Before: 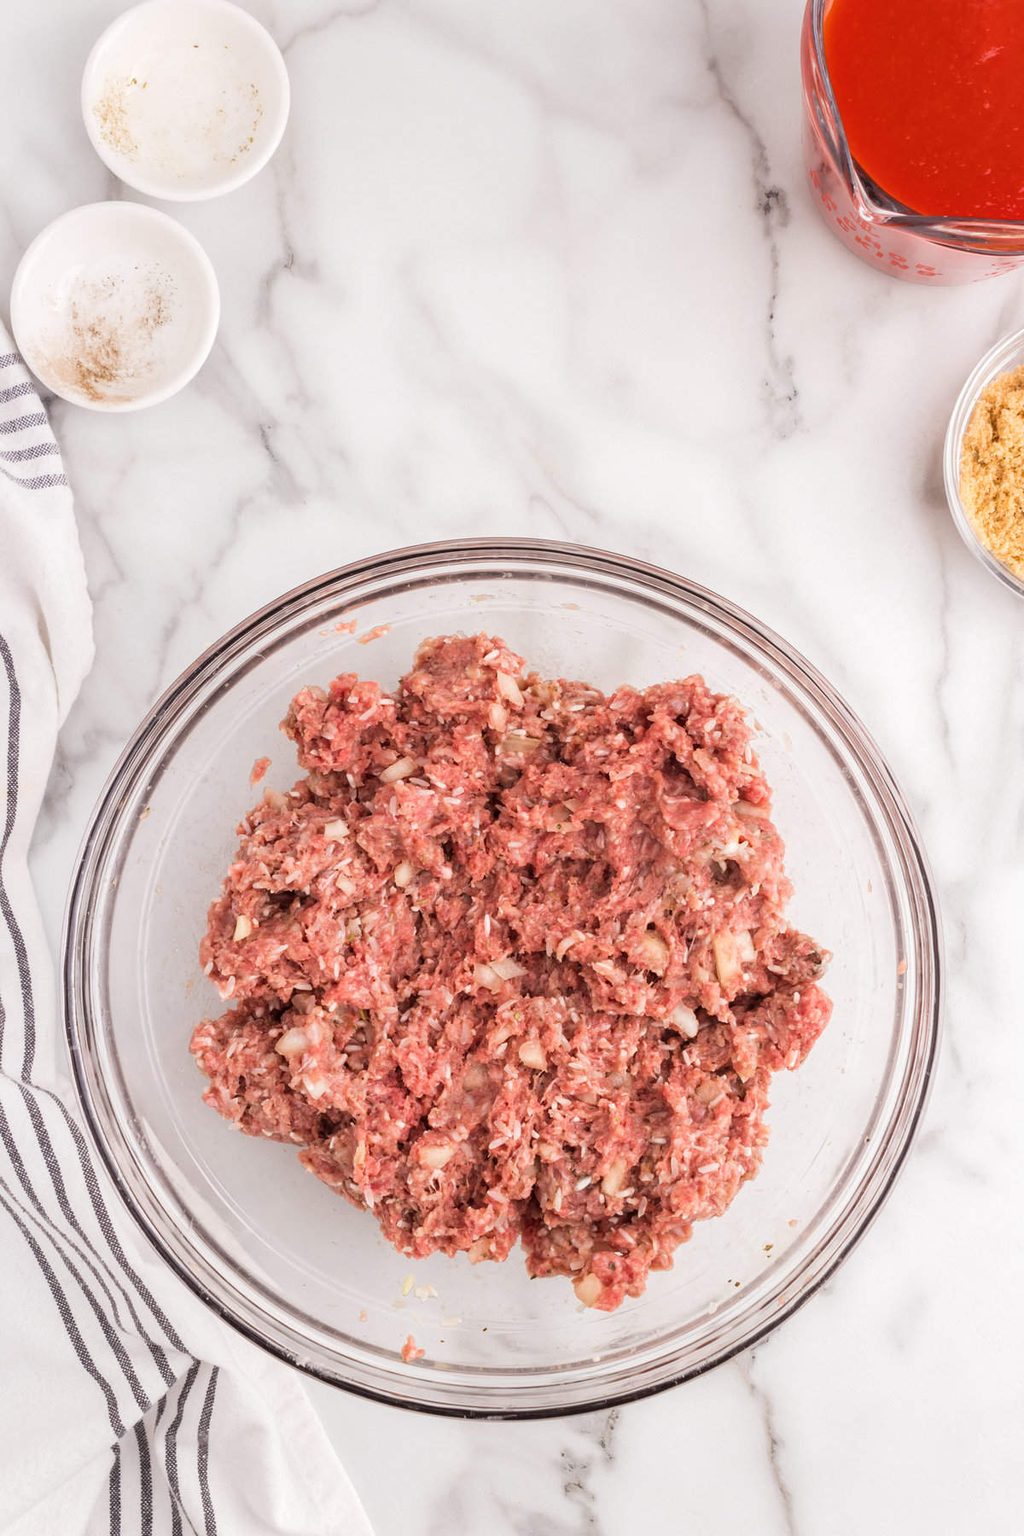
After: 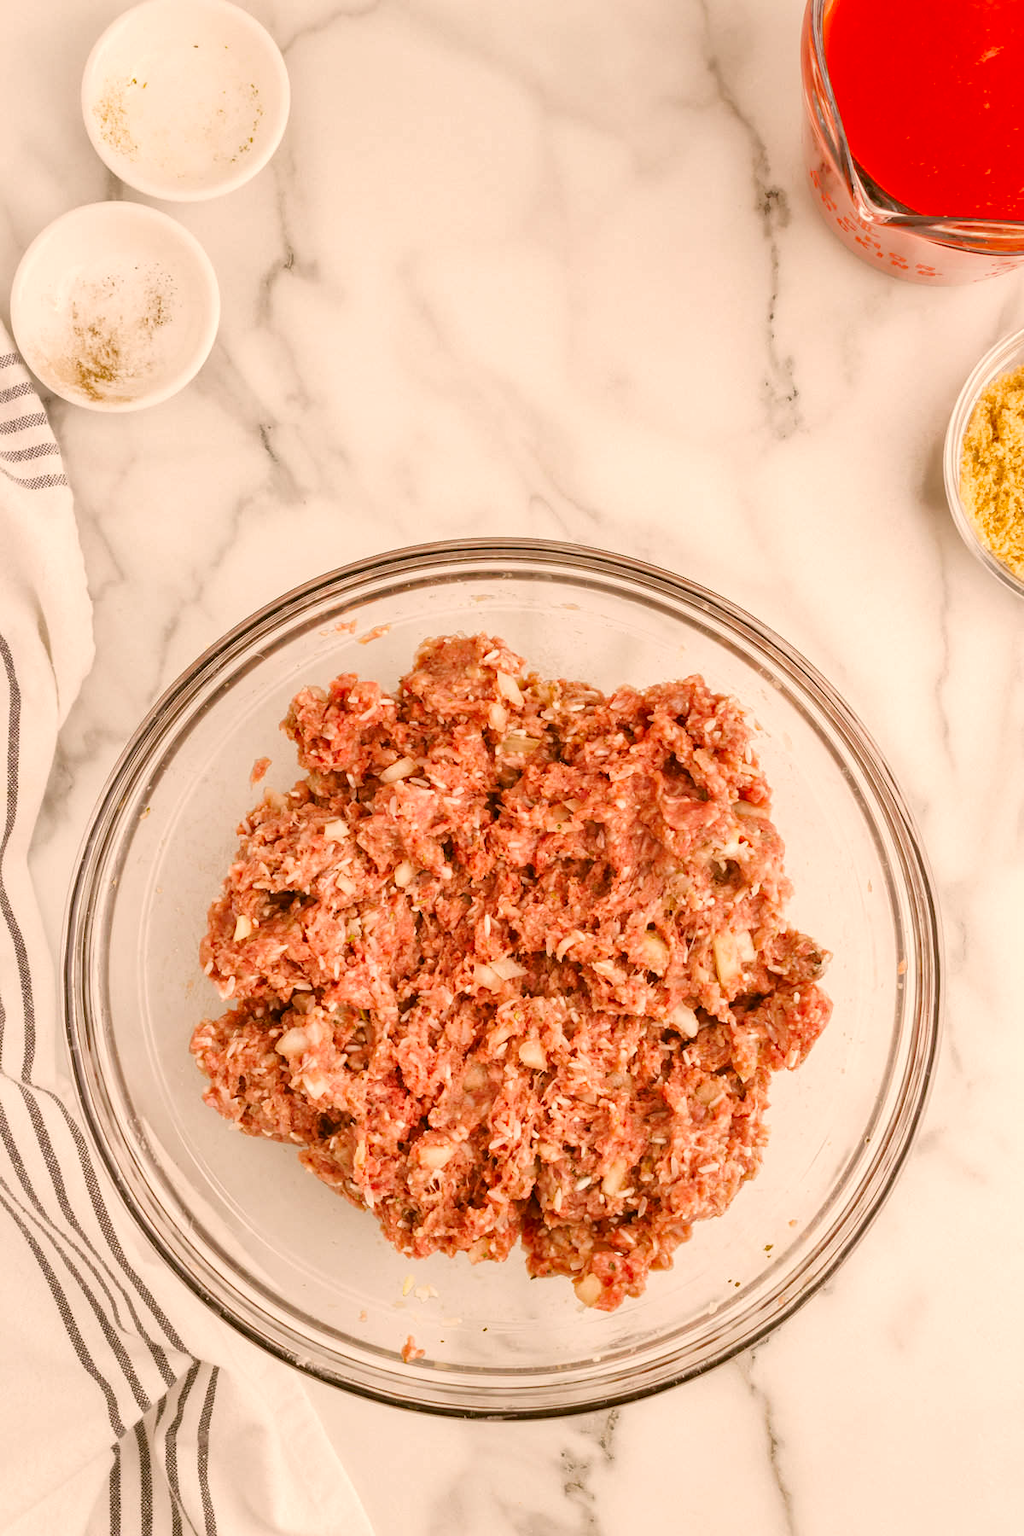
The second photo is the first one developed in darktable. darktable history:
shadows and highlights: on, module defaults
color correction: highlights a* 8.98, highlights b* 15.24, shadows a* -0.394, shadows b* 25.91
tone curve: curves: ch0 [(0, 0) (0.003, 0.005) (0.011, 0.013) (0.025, 0.027) (0.044, 0.044) (0.069, 0.06) (0.1, 0.081) (0.136, 0.114) (0.177, 0.16) (0.224, 0.211) (0.277, 0.277) (0.335, 0.354) (0.399, 0.435) (0.468, 0.538) (0.543, 0.626) (0.623, 0.708) (0.709, 0.789) (0.801, 0.867) (0.898, 0.935) (1, 1)], preserve colors none
